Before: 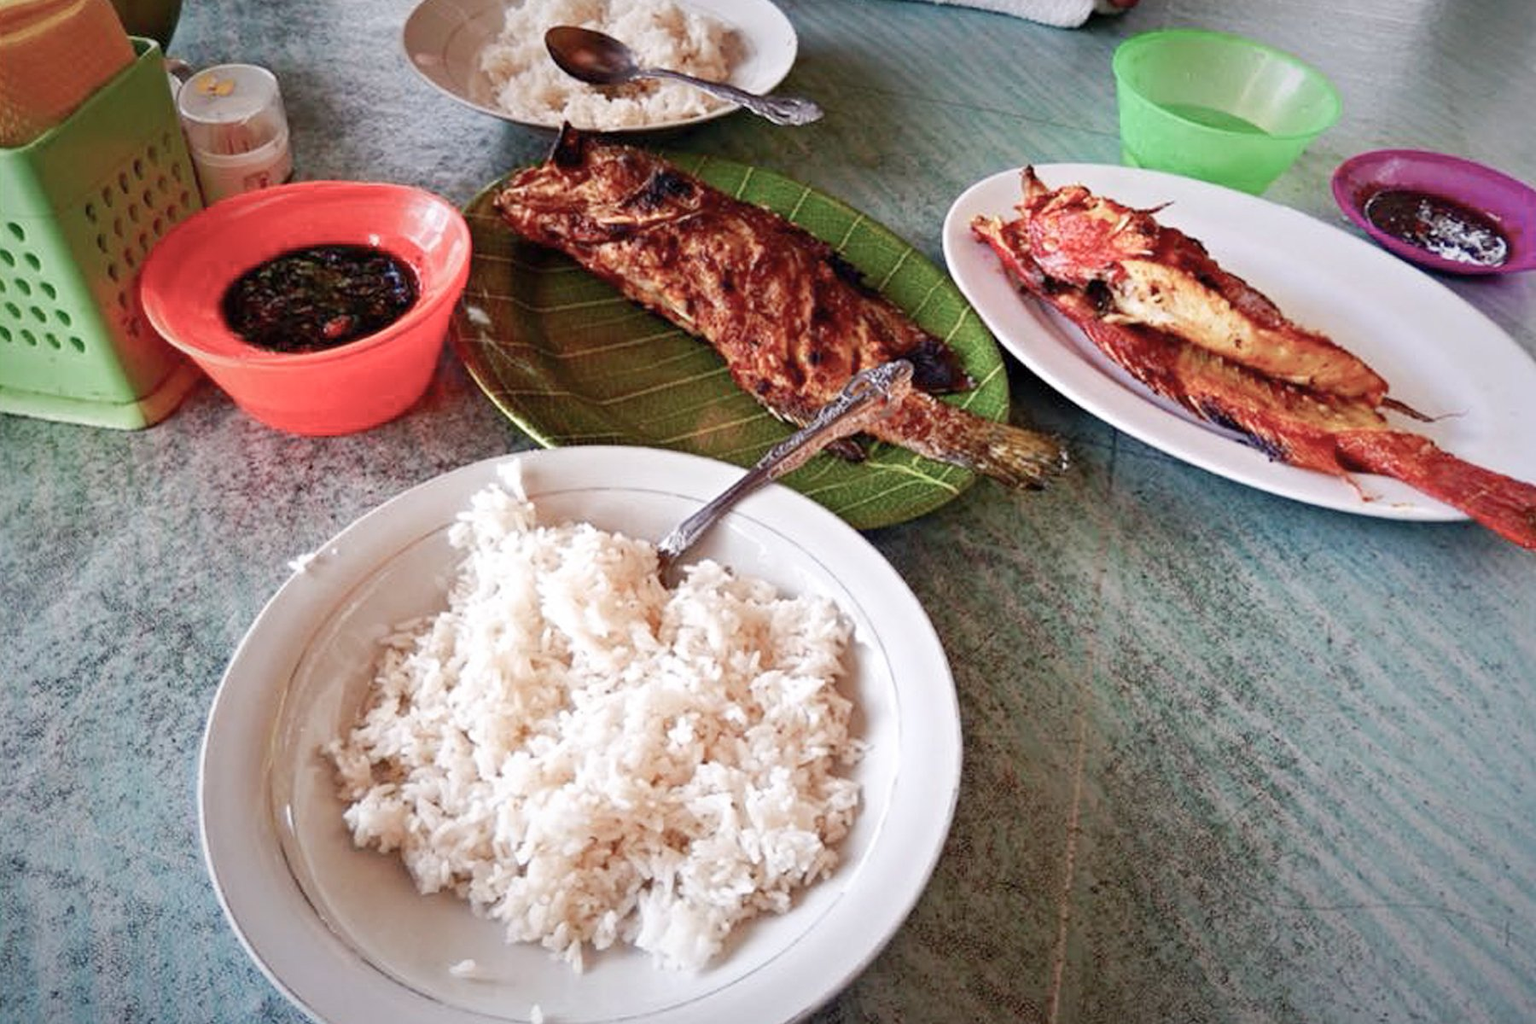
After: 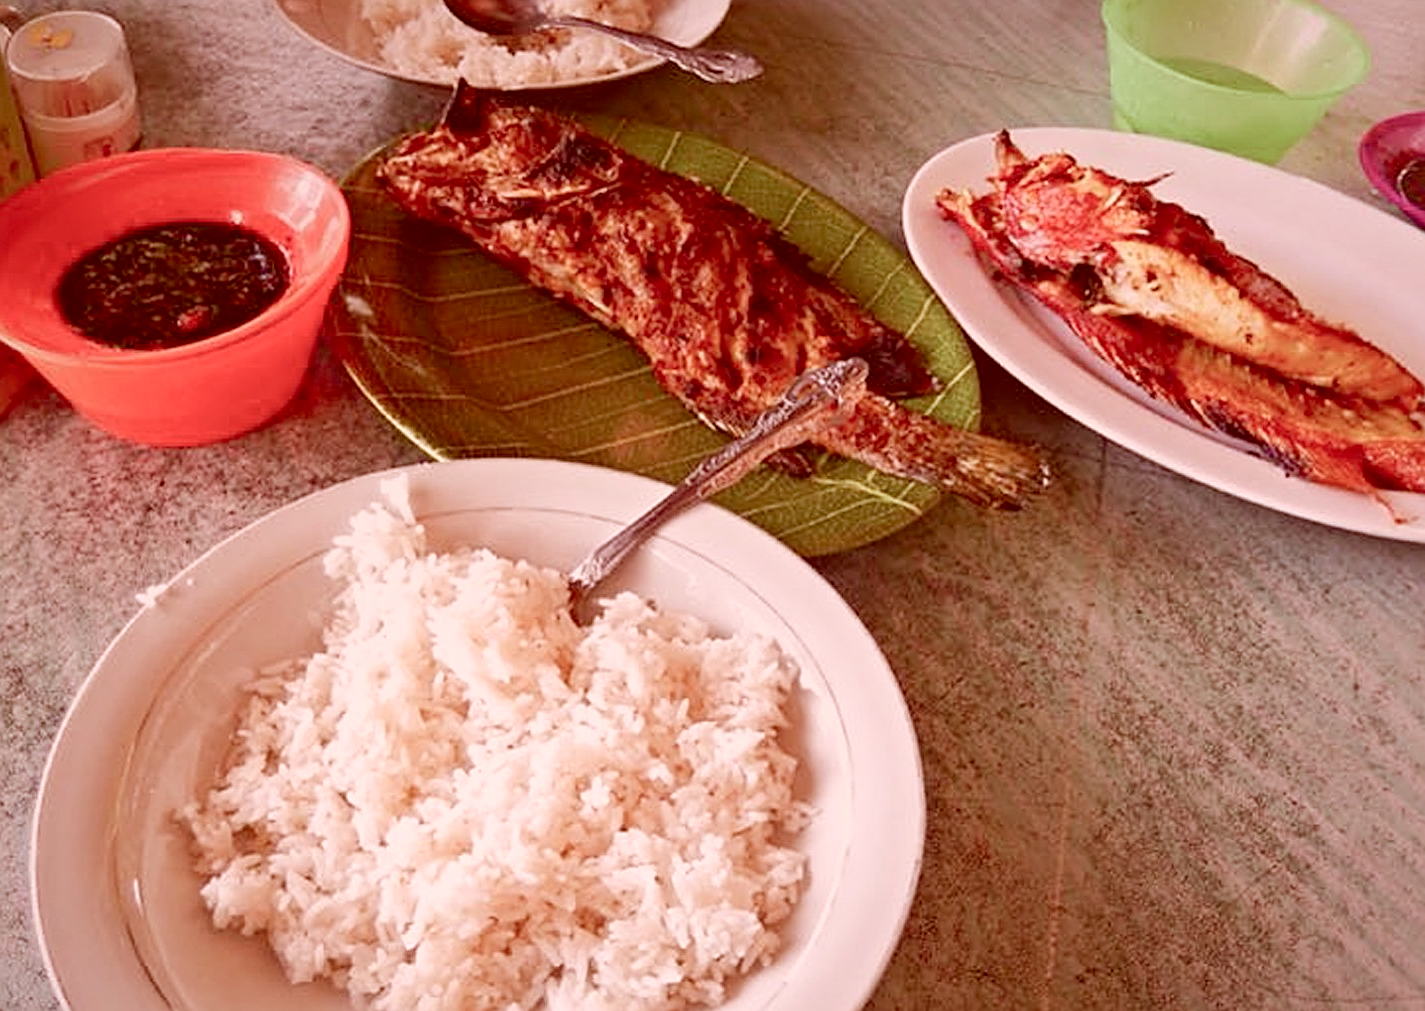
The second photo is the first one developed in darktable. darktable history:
sharpen: on, module defaults
crop: left 11.225%, top 5.381%, right 9.565%, bottom 10.314%
local contrast: highlights 68%, shadows 68%, detail 82%, midtone range 0.325
white balance: red 1.004, blue 1.024
color correction: highlights a* 9.03, highlights b* 8.71, shadows a* 40, shadows b* 40, saturation 0.8
